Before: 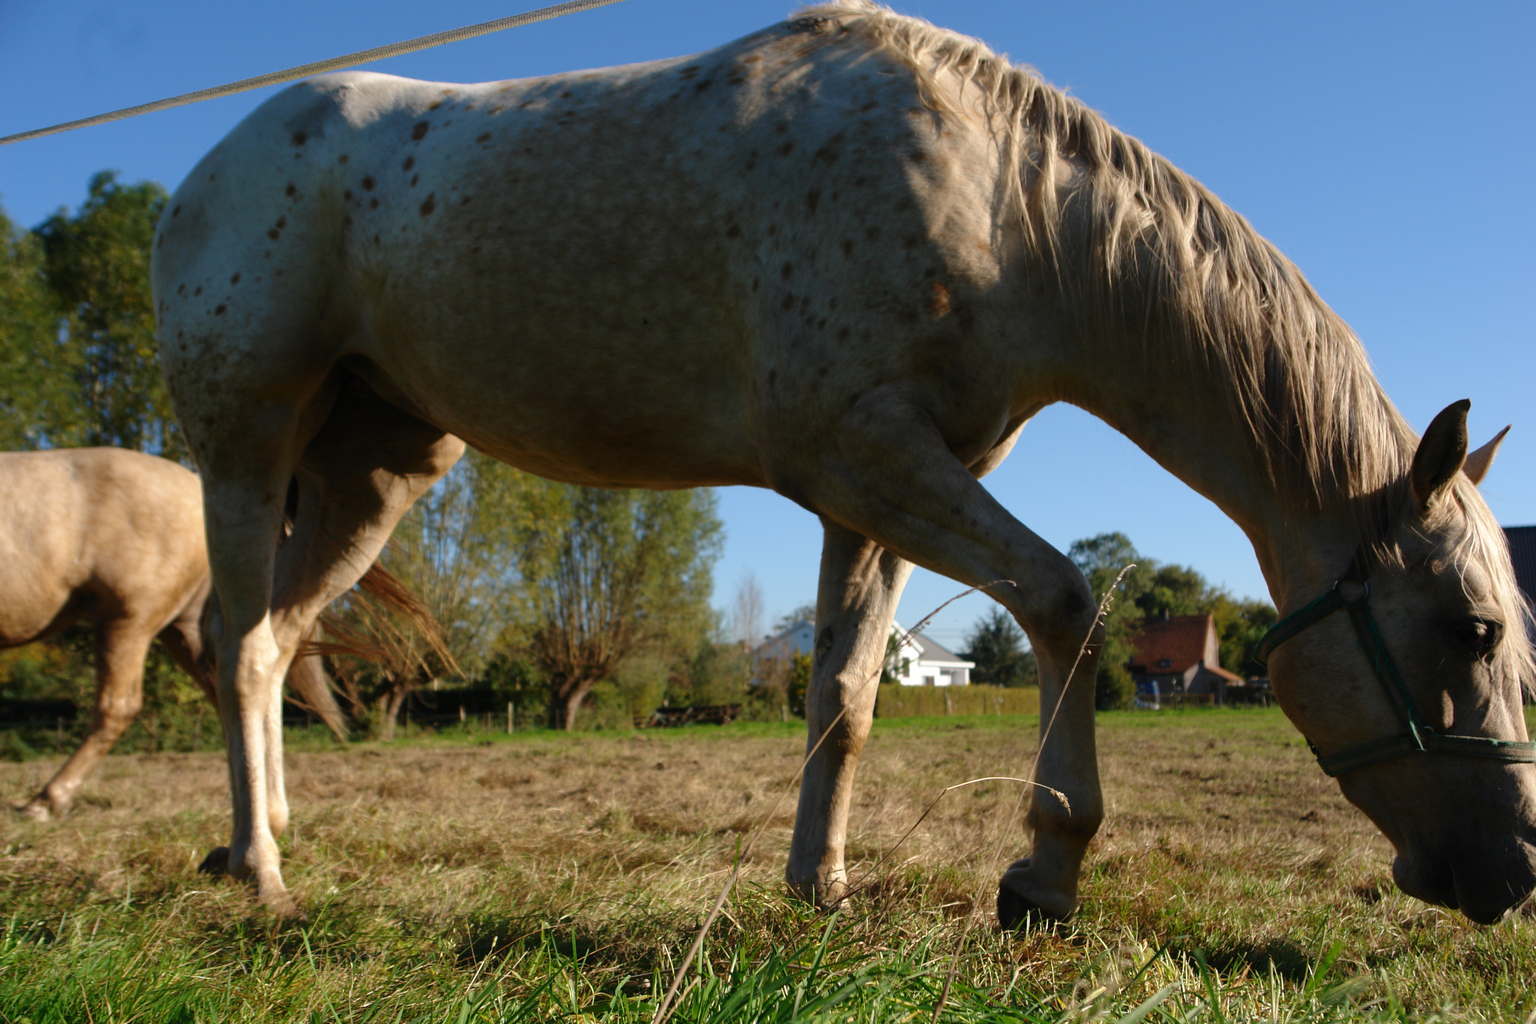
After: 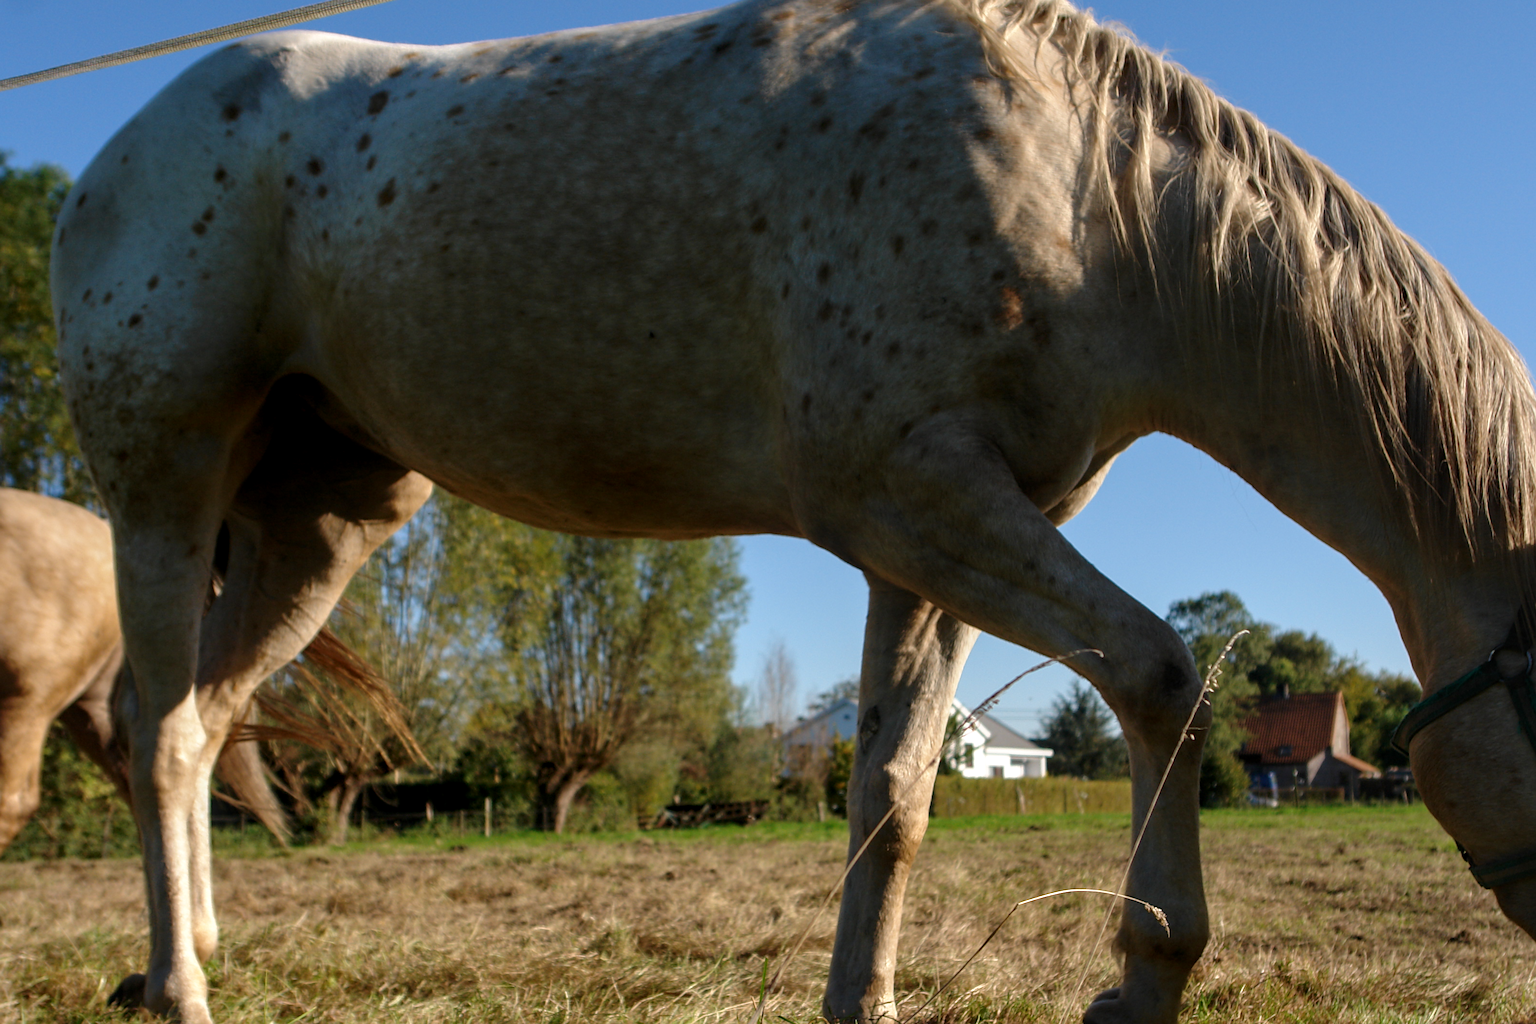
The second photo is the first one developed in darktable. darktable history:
sharpen: radius 2.529, amount 0.323
local contrast: on, module defaults
crop and rotate: left 7.196%, top 4.574%, right 10.605%, bottom 13.178%
